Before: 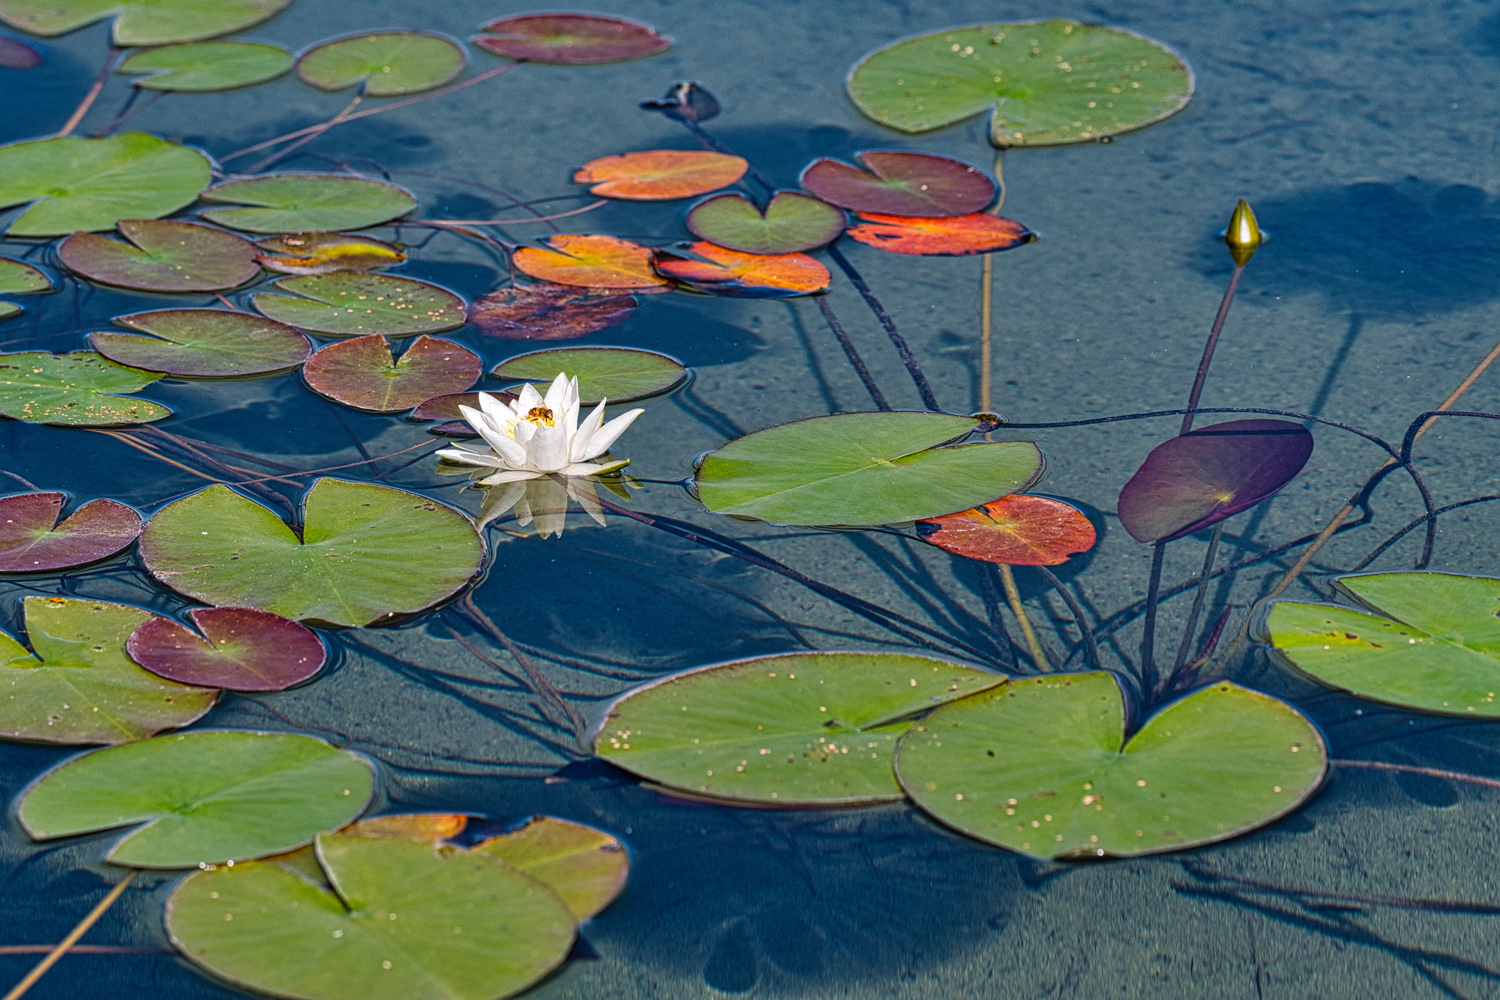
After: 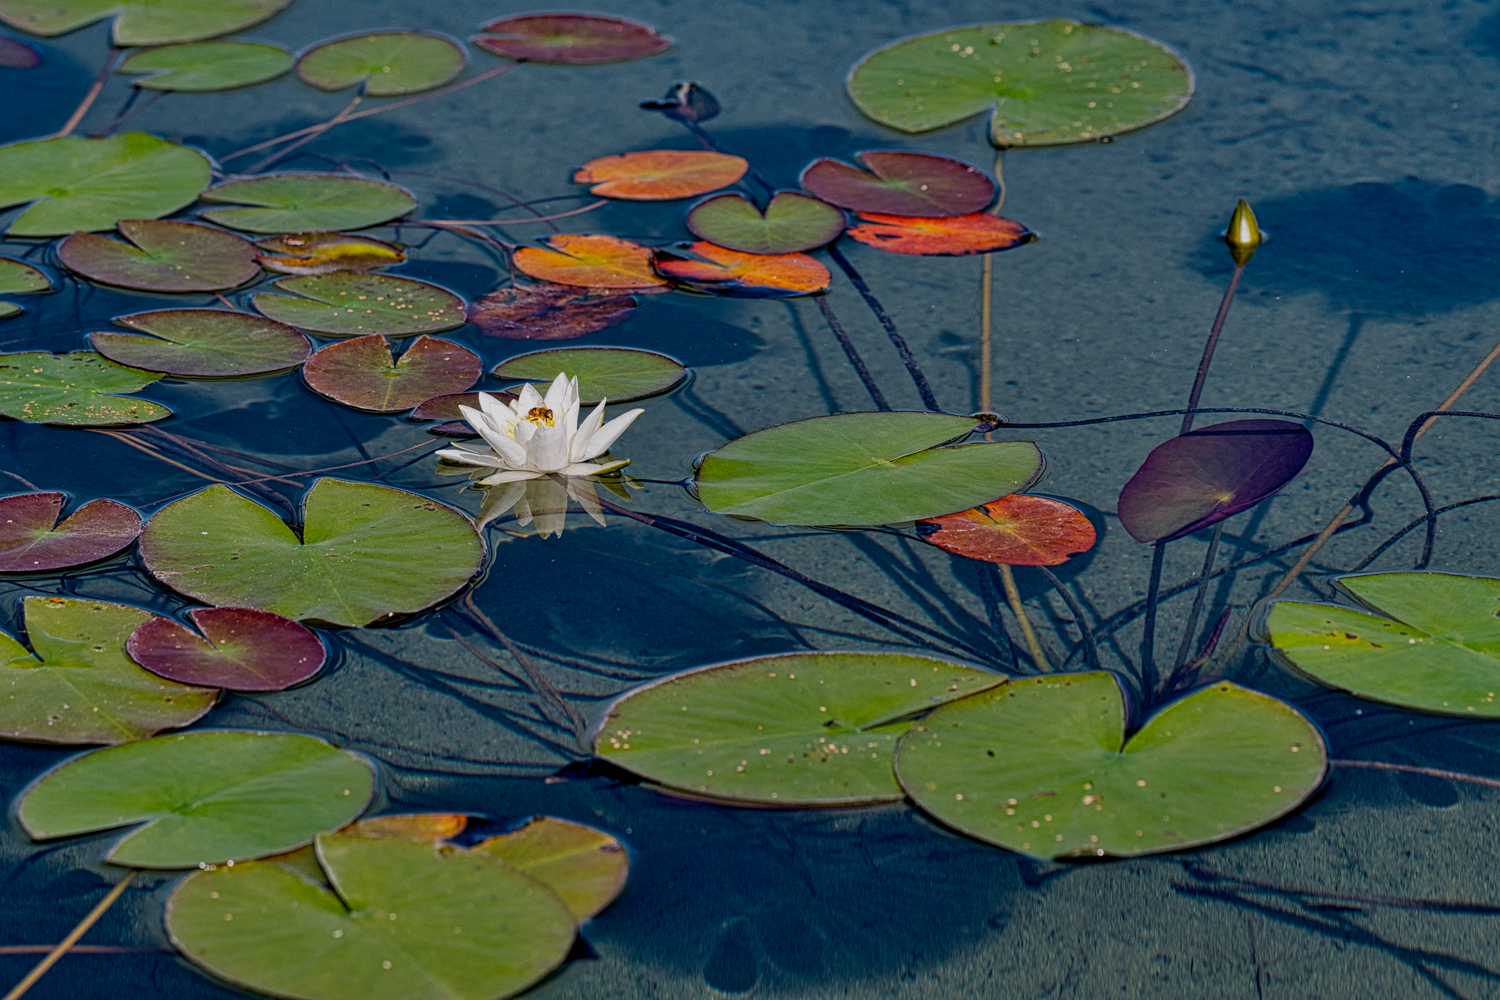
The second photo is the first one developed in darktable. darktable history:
exposure: black level correction 0.009, exposure -0.637 EV, compensate highlight preservation false
levels: levels [0, 0.492, 0.984]
